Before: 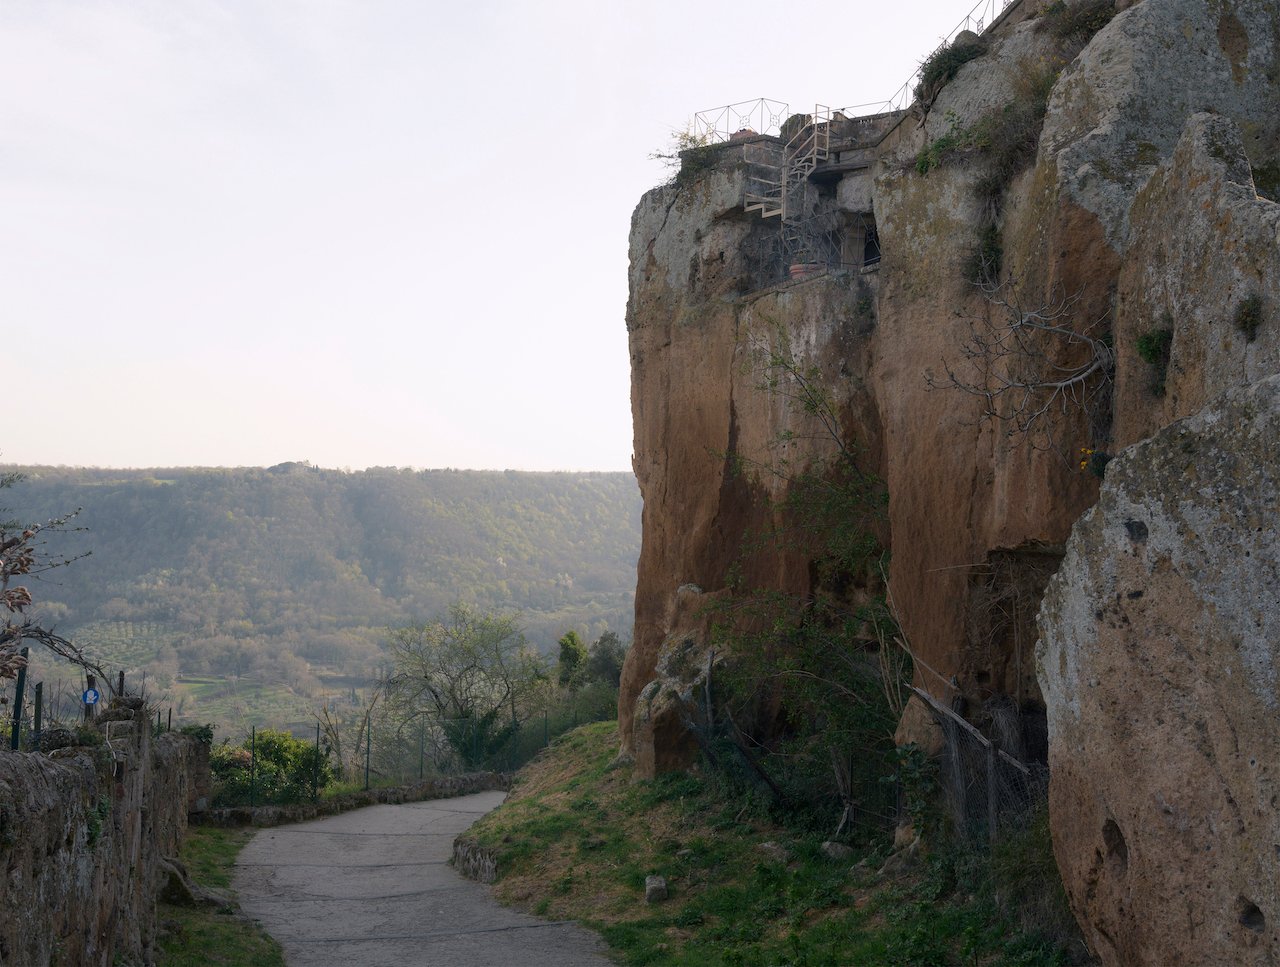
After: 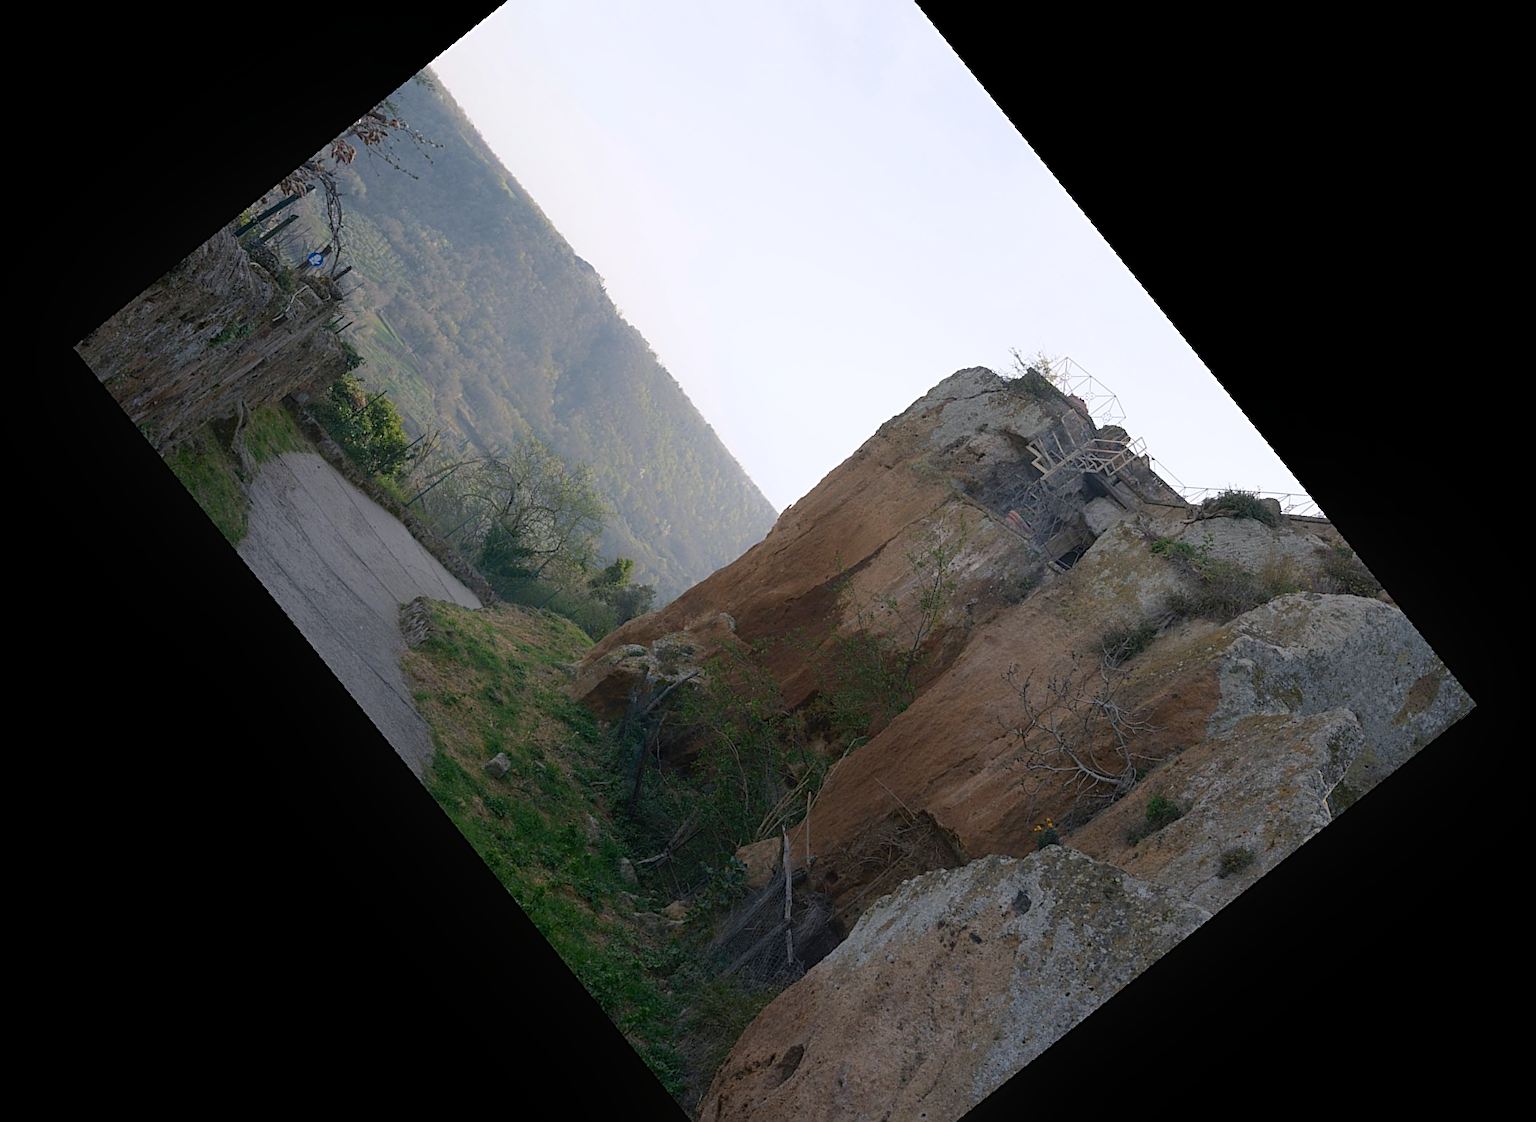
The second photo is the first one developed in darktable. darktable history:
crop and rotate: angle -46.26°, top 16.234%, right 0.912%, bottom 11.704%
levels: levels [0, 0.478, 1]
white balance: red 0.98, blue 1.034
contrast equalizer: octaves 7, y [[0.6 ×6], [0.55 ×6], [0 ×6], [0 ×6], [0 ×6]], mix -0.3
base curve: curves: ch0 [(0, 0) (0.472, 0.455) (1, 1)], preserve colors none
sharpen: on, module defaults
rotate and perspective: rotation 5.12°, automatic cropping off
